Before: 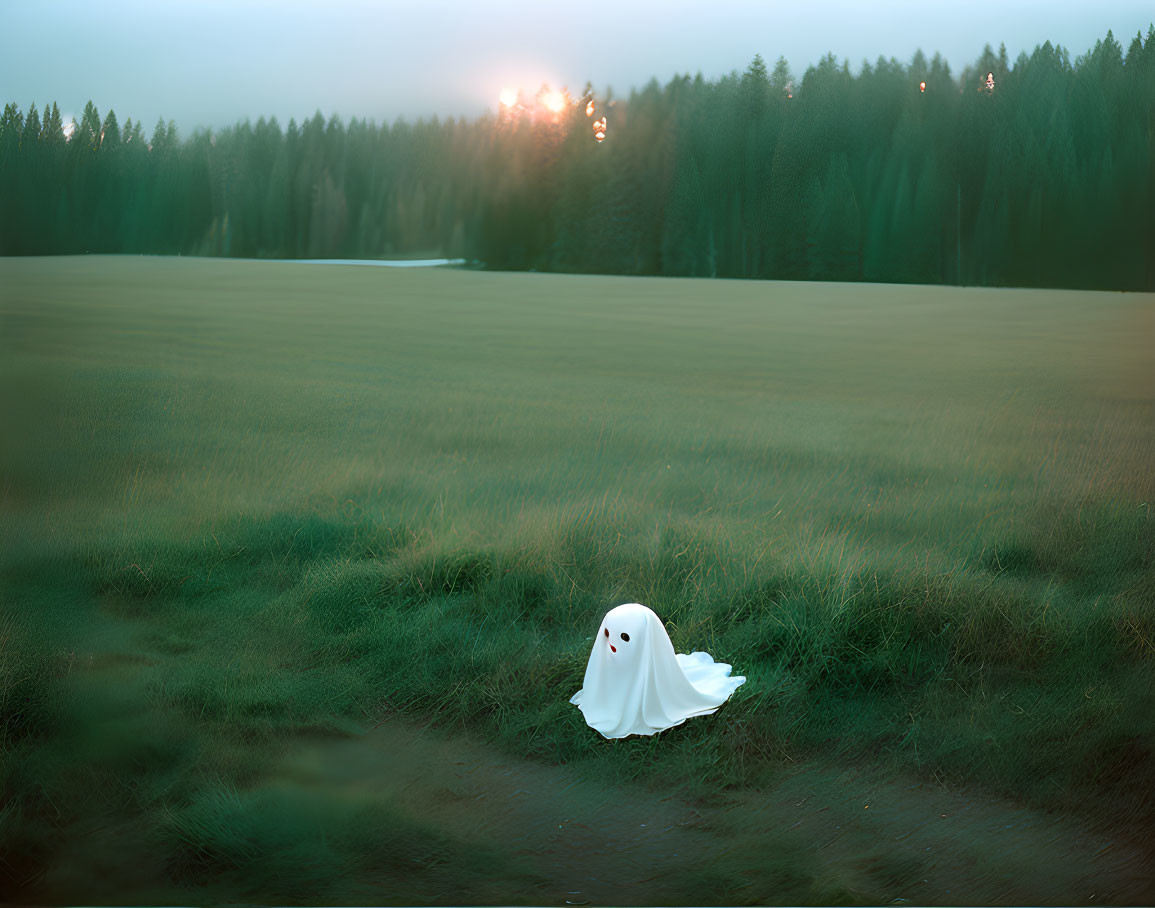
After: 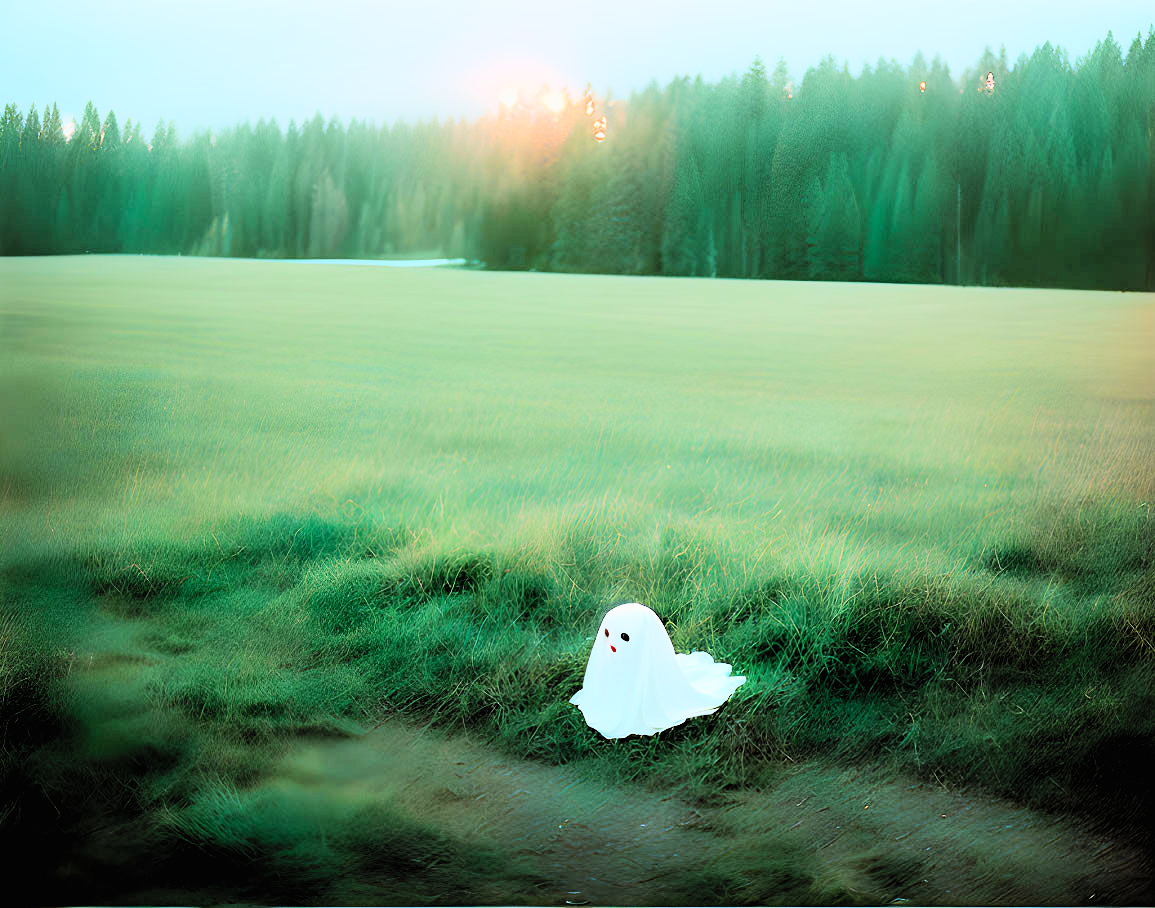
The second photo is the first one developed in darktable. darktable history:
contrast brightness saturation: contrast 0.244, brightness 0.258, saturation 0.38
filmic rgb: black relative exposure -2.99 EV, white relative exposure 4.56 EV, hardness 1.75, contrast 1.258
exposure: black level correction 0.001, exposure 1.046 EV, compensate exposure bias true, compensate highlight preservation false
